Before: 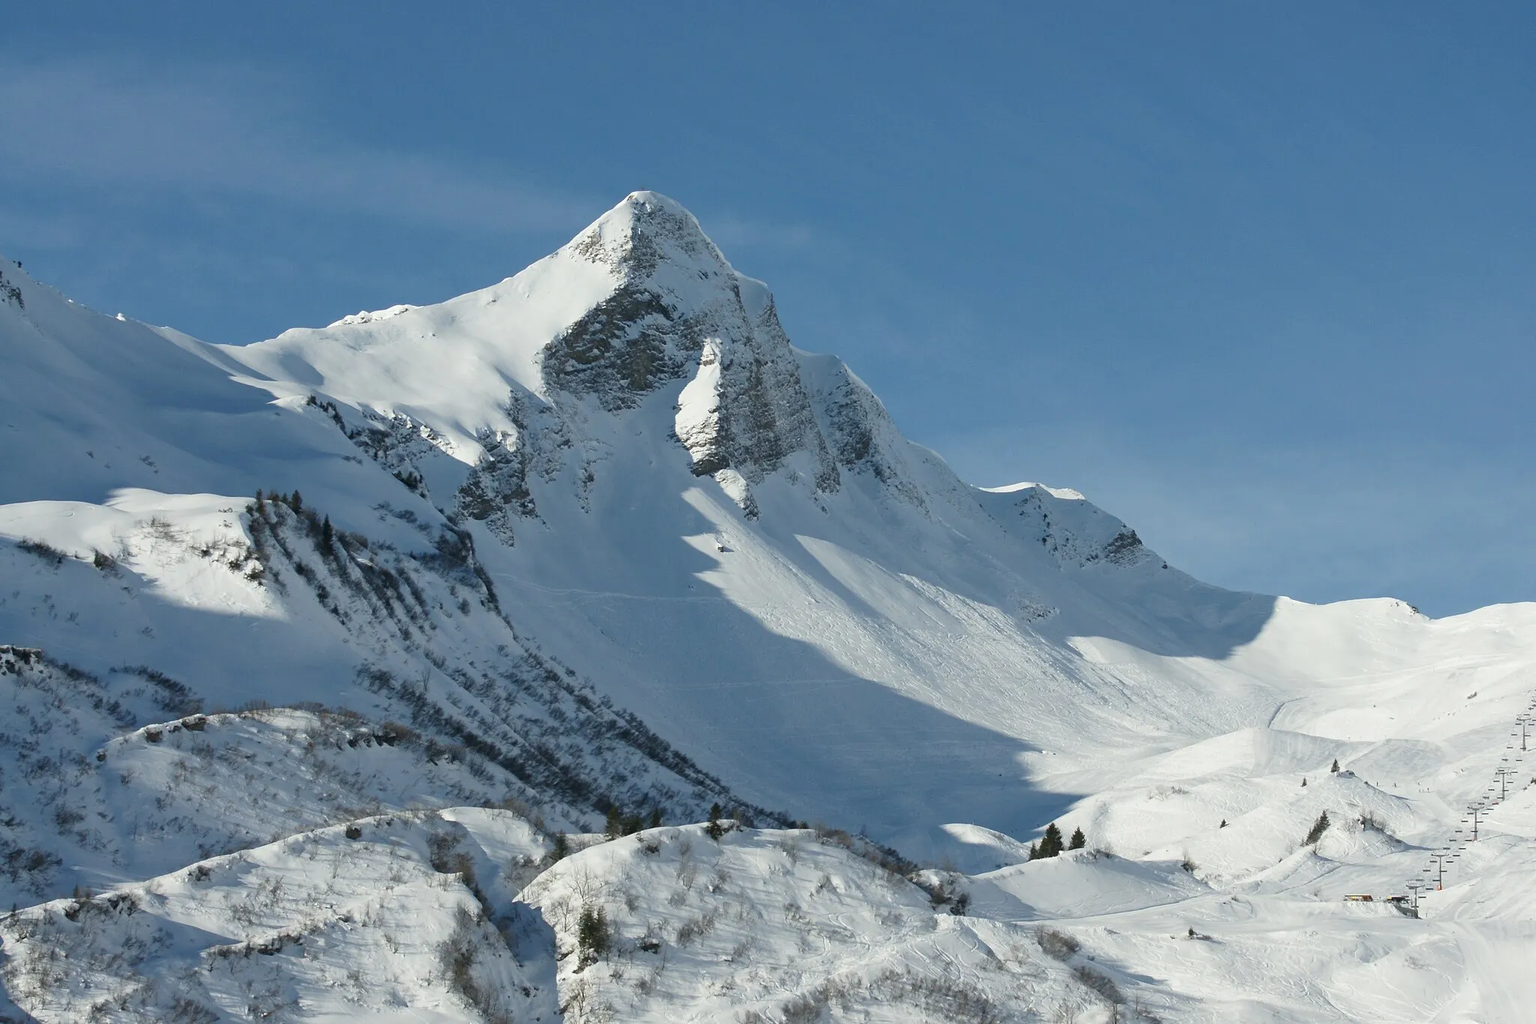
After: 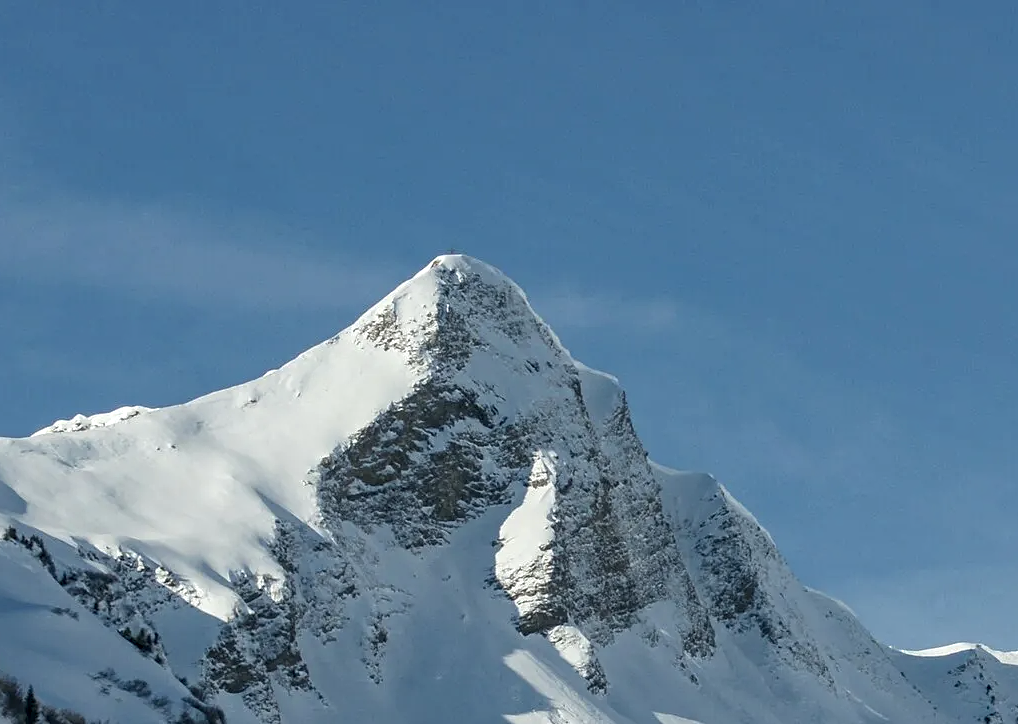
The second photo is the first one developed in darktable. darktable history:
local contrast: on, module defaults
shadows and highlights: shadows 25.59, highlights -25.75
crop: left 19.804%, right 30.468%, bottom 46.934%
contrast equalizer: octaves 7, y [[0.502, 0.505, 0.512, 0.529, 0.564, 0.588], [0.5 ×6], [0.502, 0.505, 0.512, 0.529, 0.564, 0.588], [0, 0.001, 0.001, 0.004, 0.008, 0.011], [0, 0.001, 0.001, 0.004, 0.008, 0.011]]
